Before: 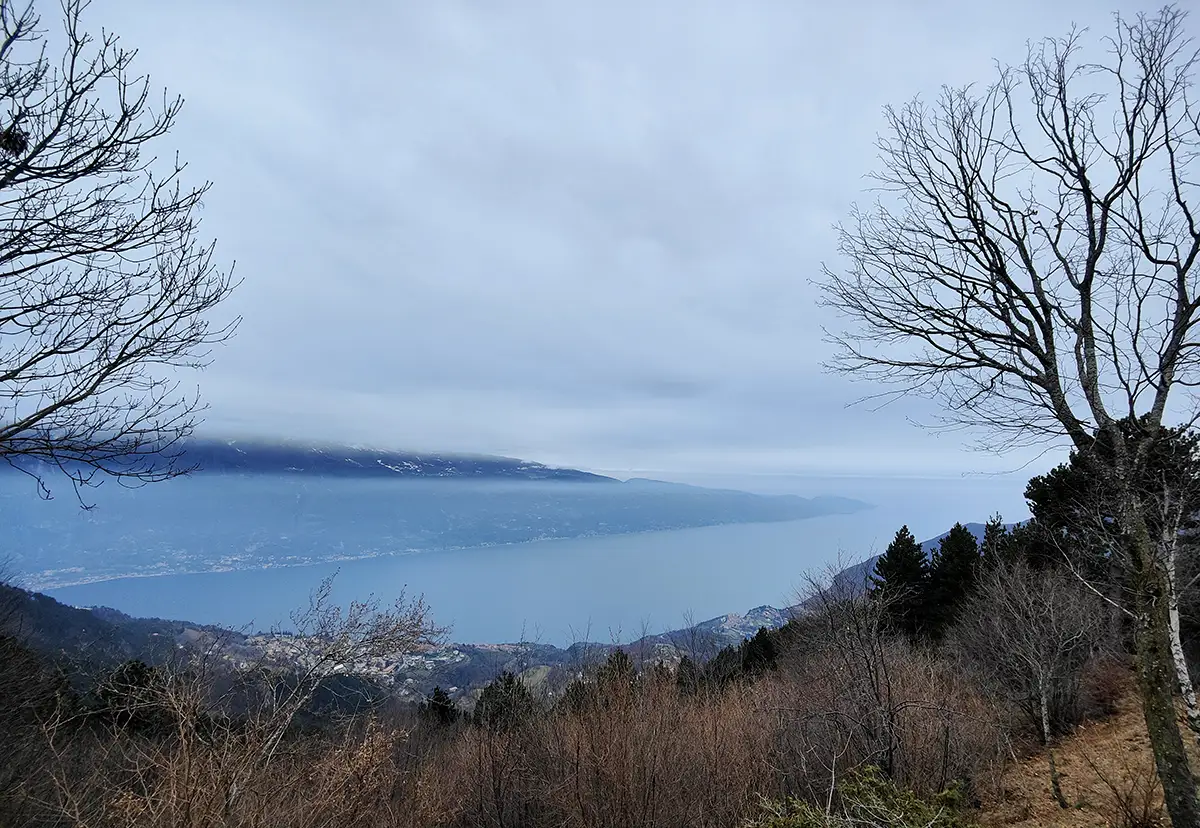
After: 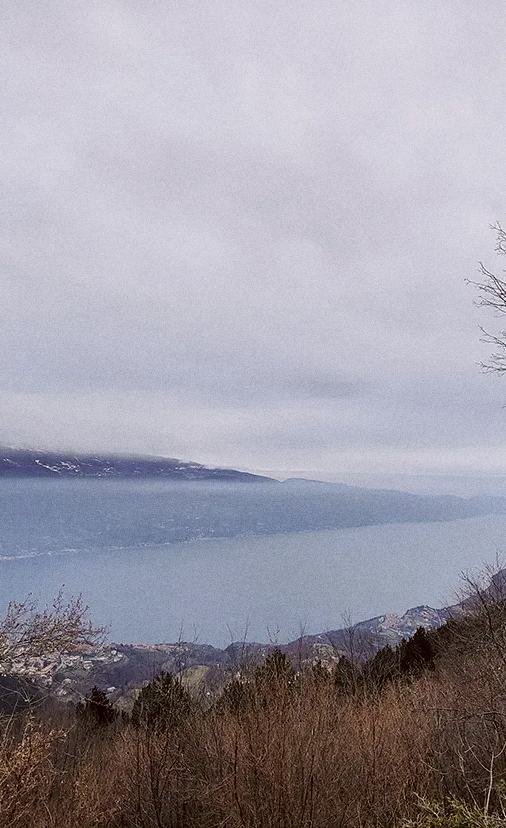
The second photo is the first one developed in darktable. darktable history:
crop: left 28.583%, right 29.231%
grain: on, module defaults
color correction: highlights a* 6.27, highlights b* 8.19, shadows a* 5.94, shadows b* 7.23, saturation 0.9
